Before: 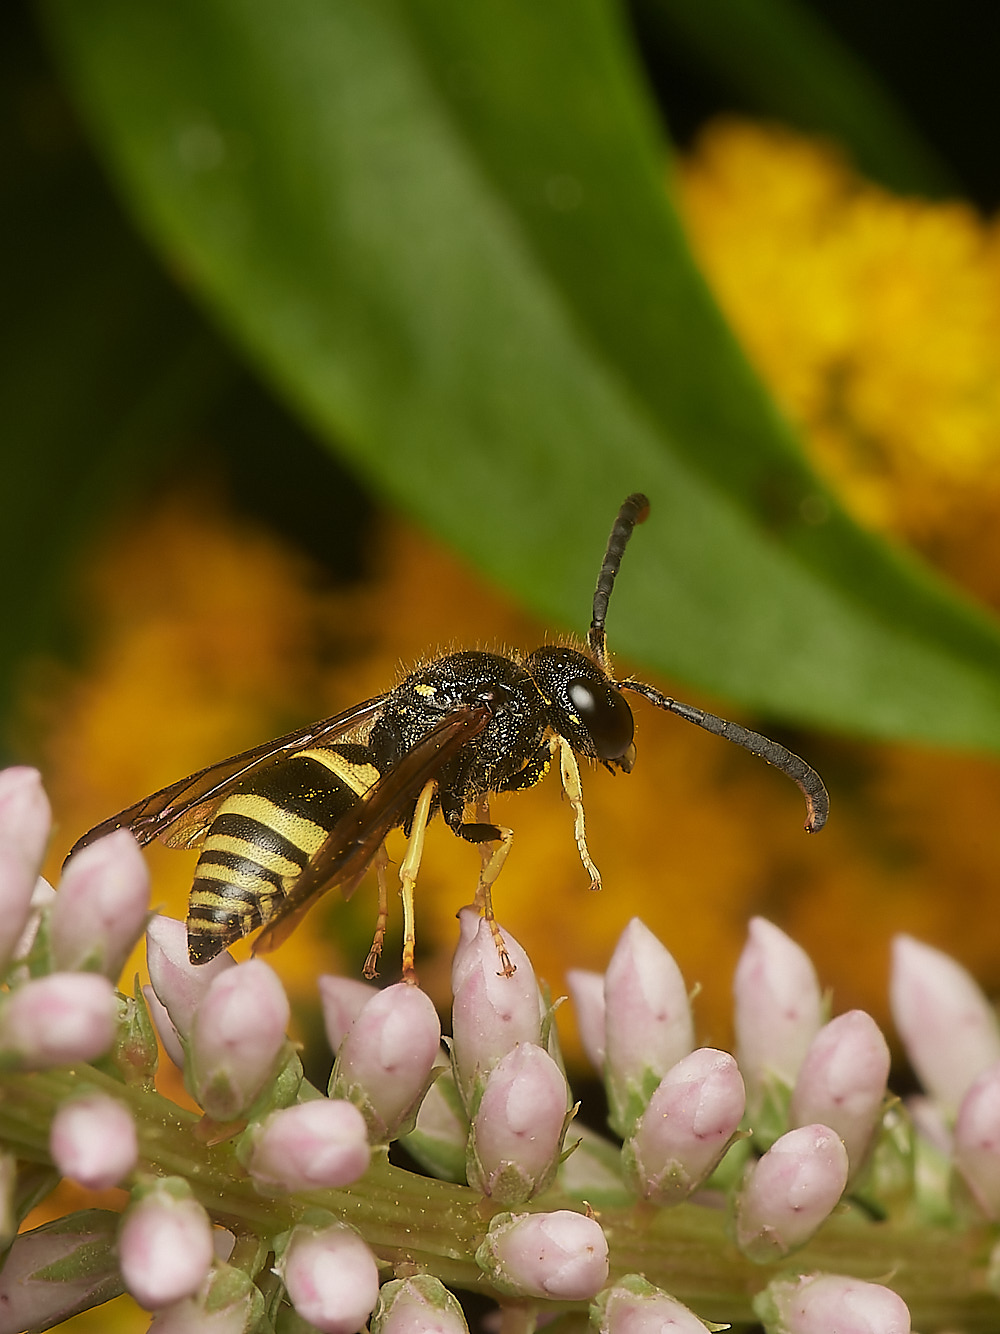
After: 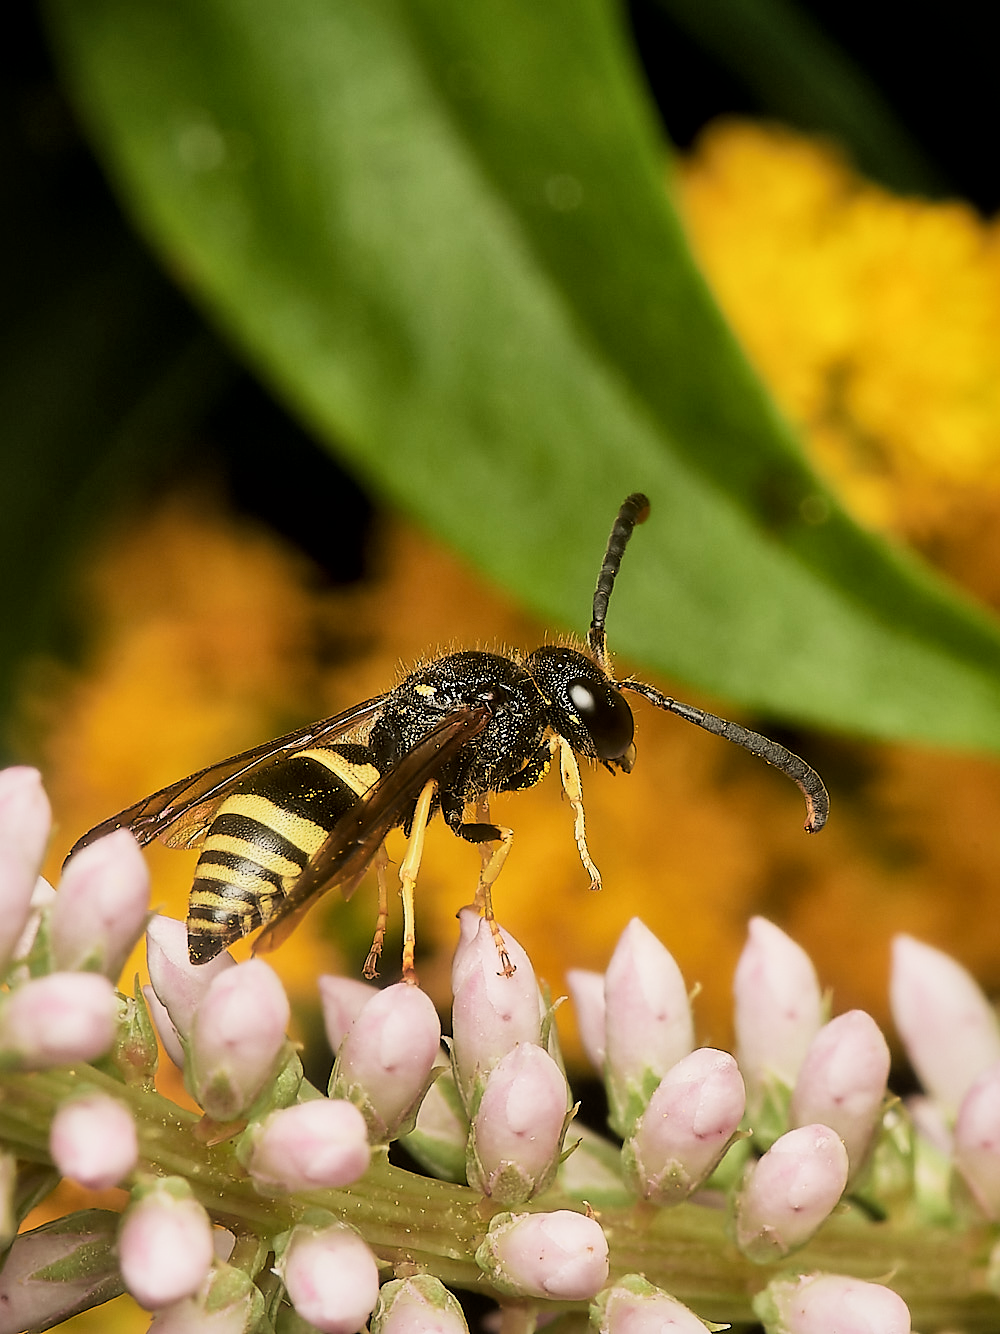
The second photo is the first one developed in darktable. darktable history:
contrast equalizer: octaves 7, y [[0.6 ×6], [0.55 ×6], [0 ×6], [0 ×6], [0 ×6]], mix -0.3
filmic rgb: black relative exposure -7.65 EV, white relative exposure 4.56 EV, hardness 3.61, contrast 1.25
exposure: black level correction 0, exposure 0.95 EV, compensate exposure bias true, compensate highlight preservation false
local contrast: mode bilateral grid, contrast 20, coarseness 50, detail 144%, midtone range 0.2
